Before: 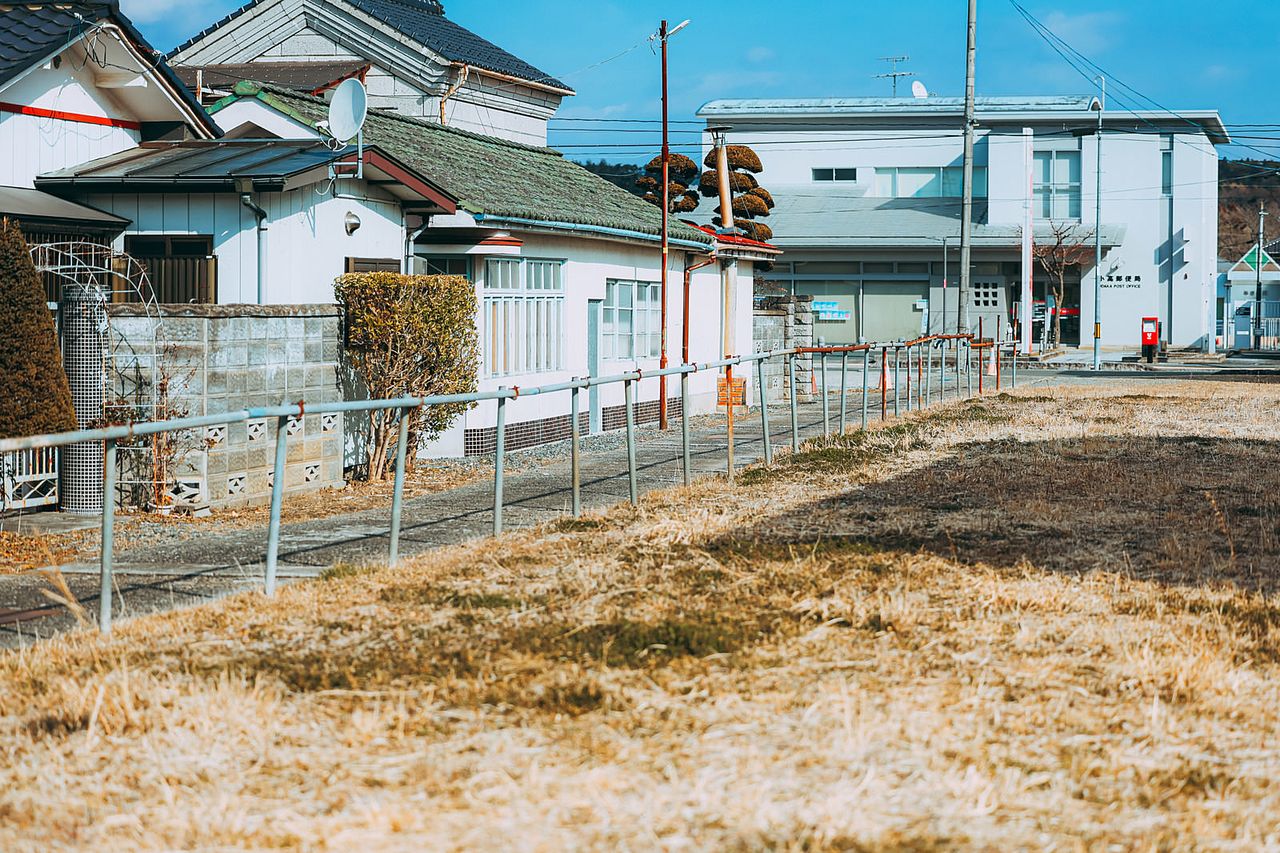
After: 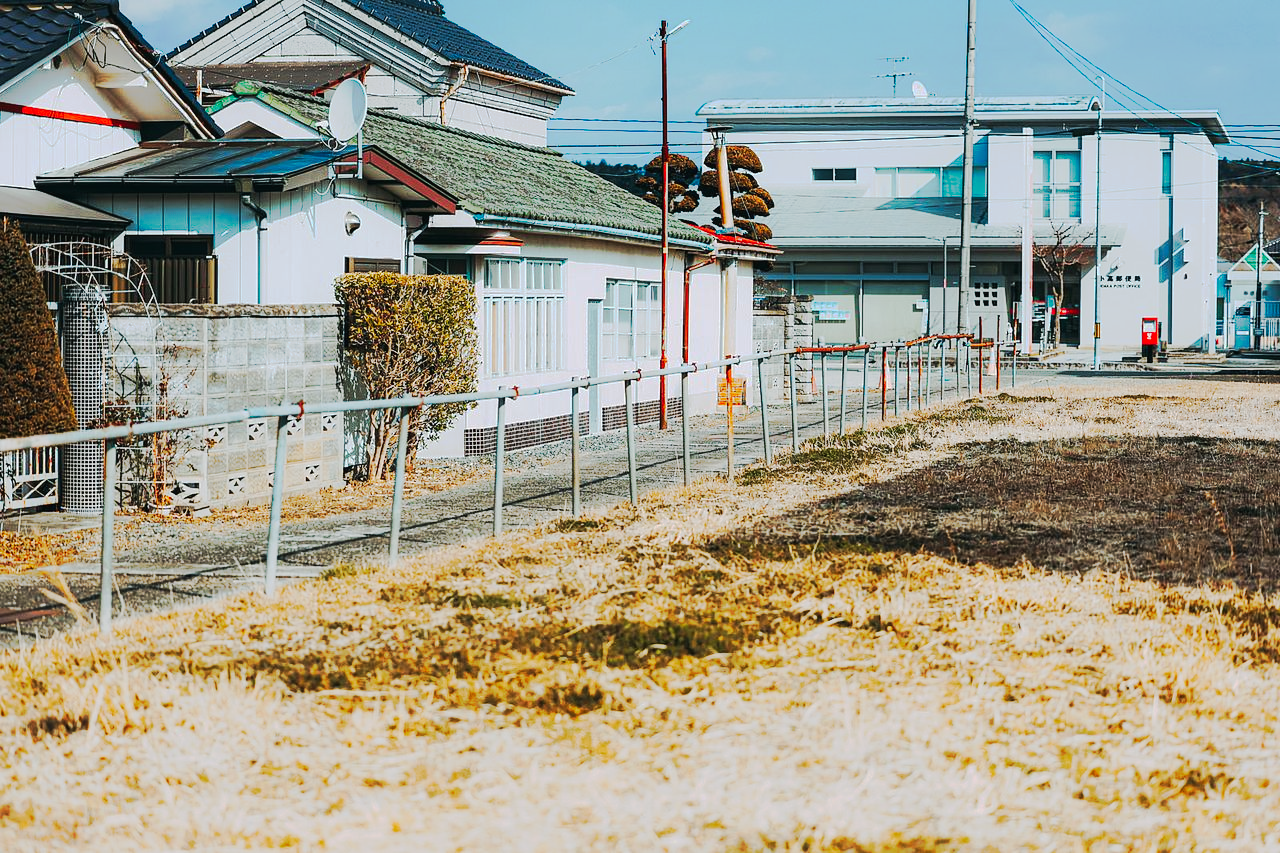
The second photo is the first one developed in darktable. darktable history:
tone curve: curves: ch0 [(0, 0) (0.003, 0.015) (0.011, 0.019) (0.025, 0.025) (0.044, 0.039) (0.069, 0.053) (0.1, 0.076) (0.136, 0.107) (0.177, 0.143) (0.224, 0.19) (0.277, 0.253) (0.335, 0.32) (0.399, 0.412) (0.468, 0.524) (0.543, 0.668) (0.623, 0.717) (0.709, 0.769) (0.801, 0.82) (0.898, 0.865) (1, 1)], preserve colors none
